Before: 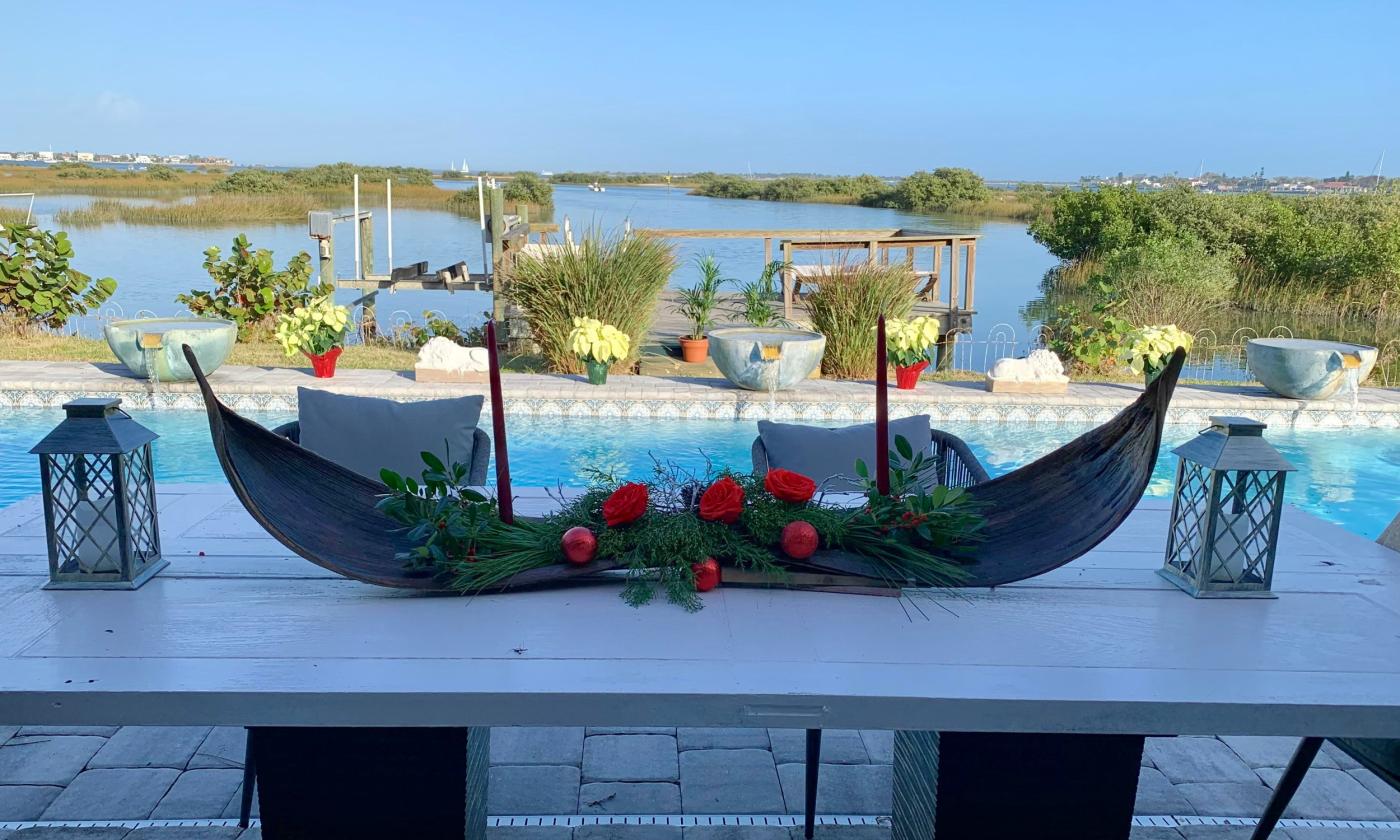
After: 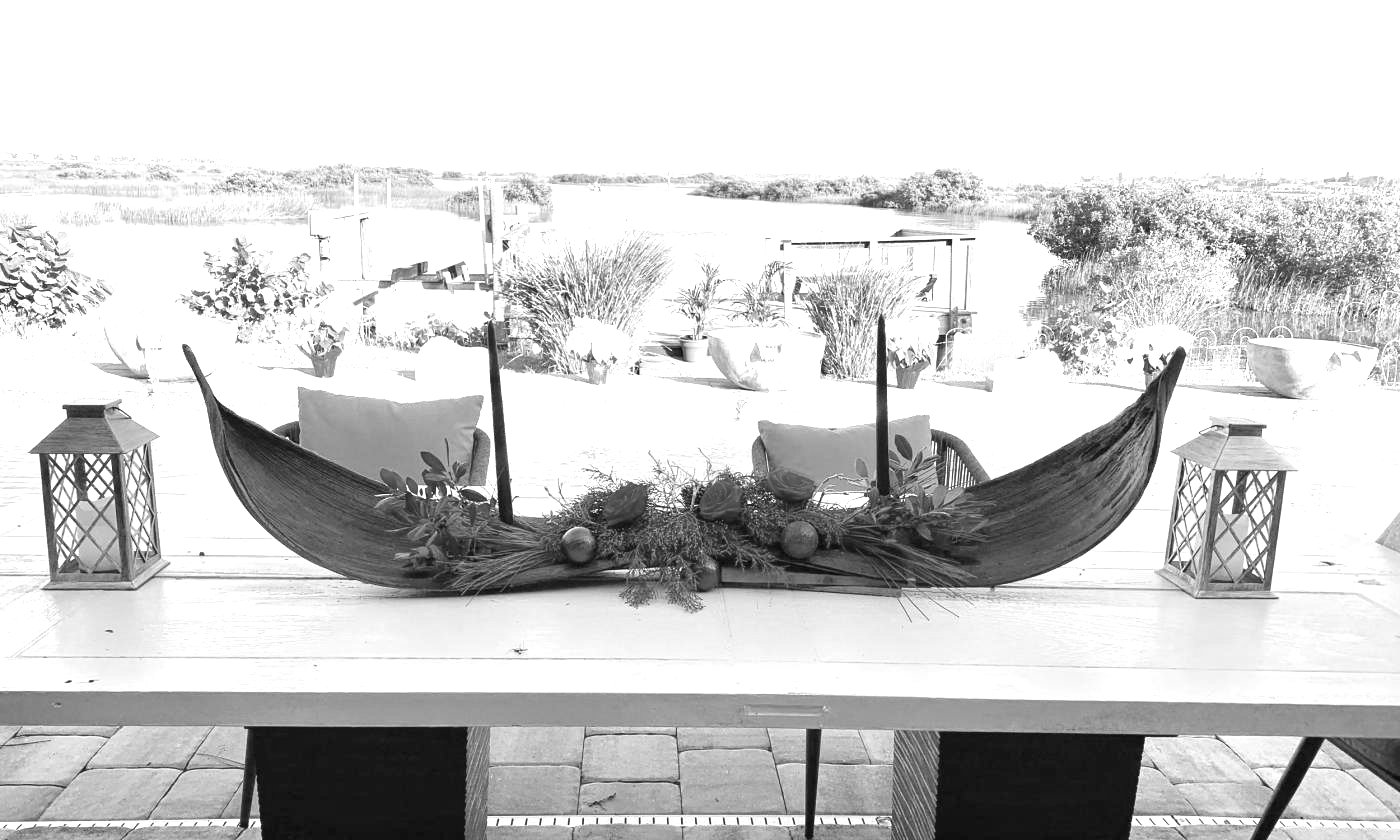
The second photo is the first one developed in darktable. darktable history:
exposure: black level correction 0, exposure 1.741 EV, compensate exposure bias true, compensate highlight preservation false
monochrome: on, module defaults
white balance: red 0.766, blue 1.537
